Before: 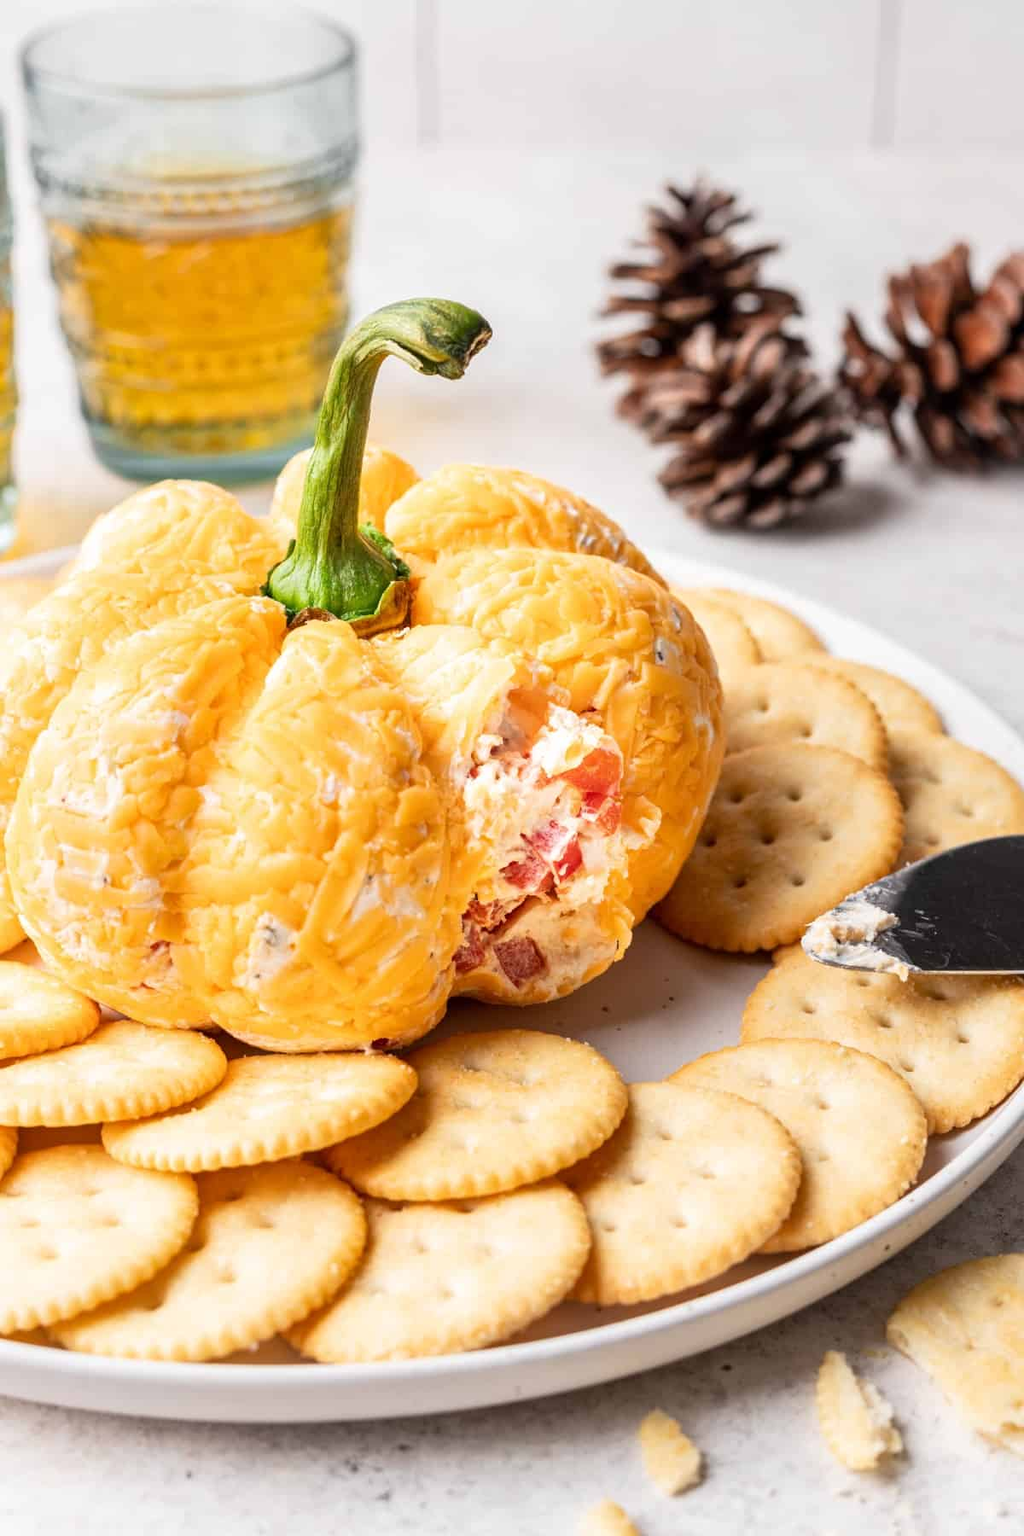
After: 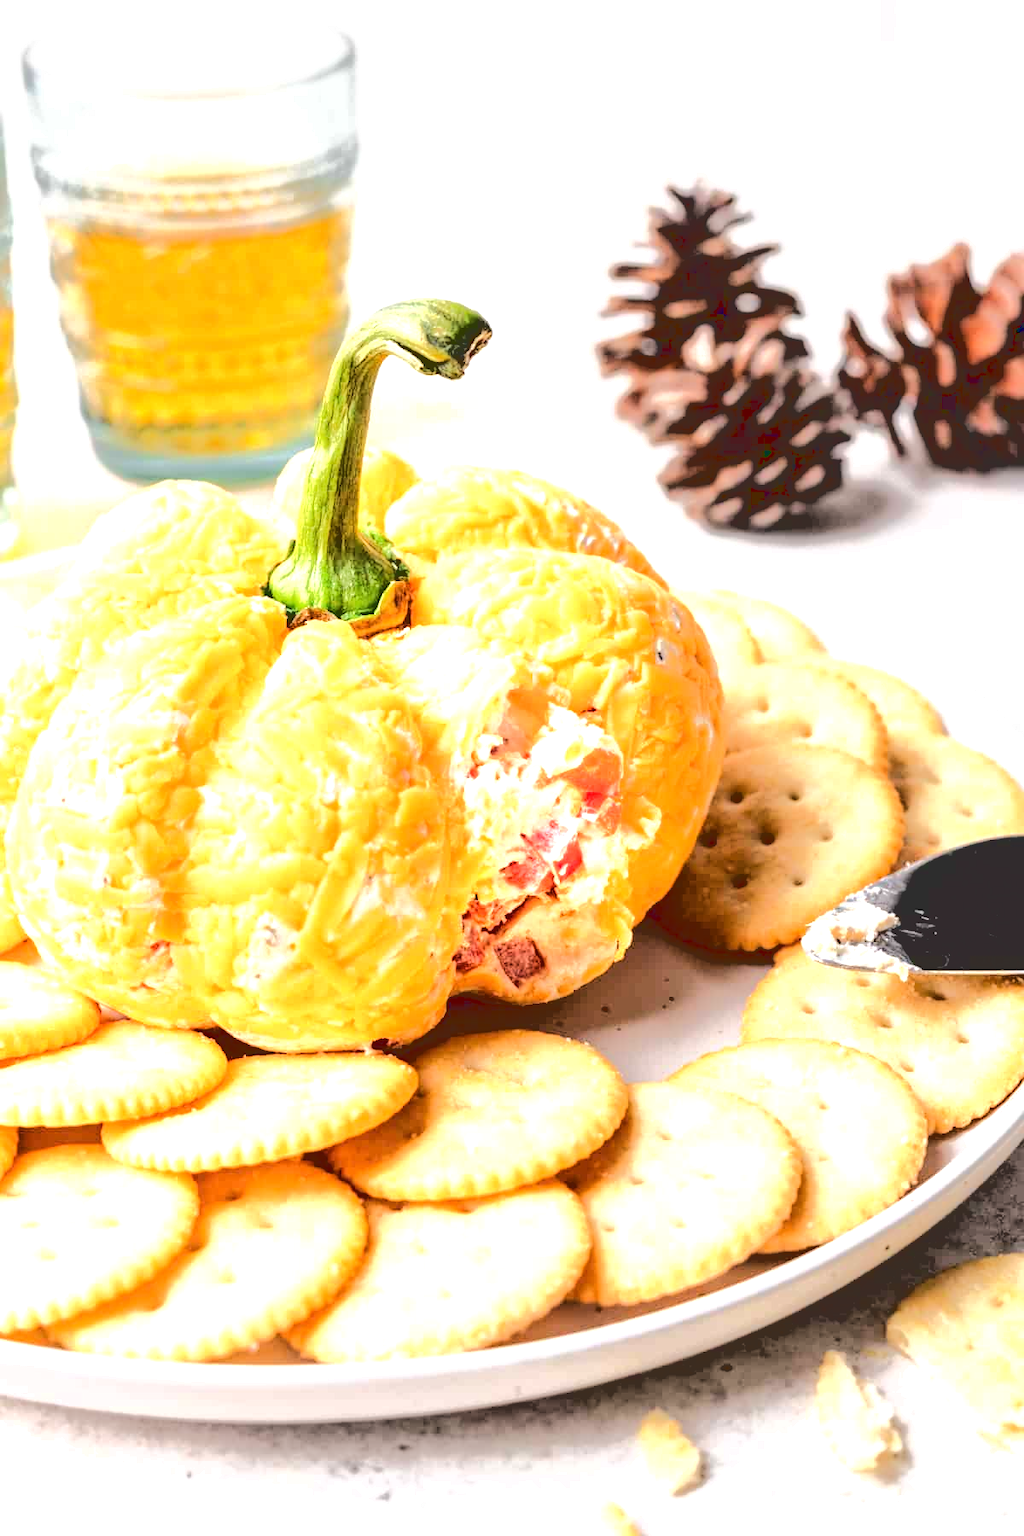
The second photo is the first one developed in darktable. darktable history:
base curve: curves: ch0 [(0.065, 0.026) (0.236, 0.358) (0.53, 0.546) (0.777, 0.841) (0.924, 0.992)], preserve colors average RGB
exposure: exposure 0.657 EV, compensate highlight preservation false
